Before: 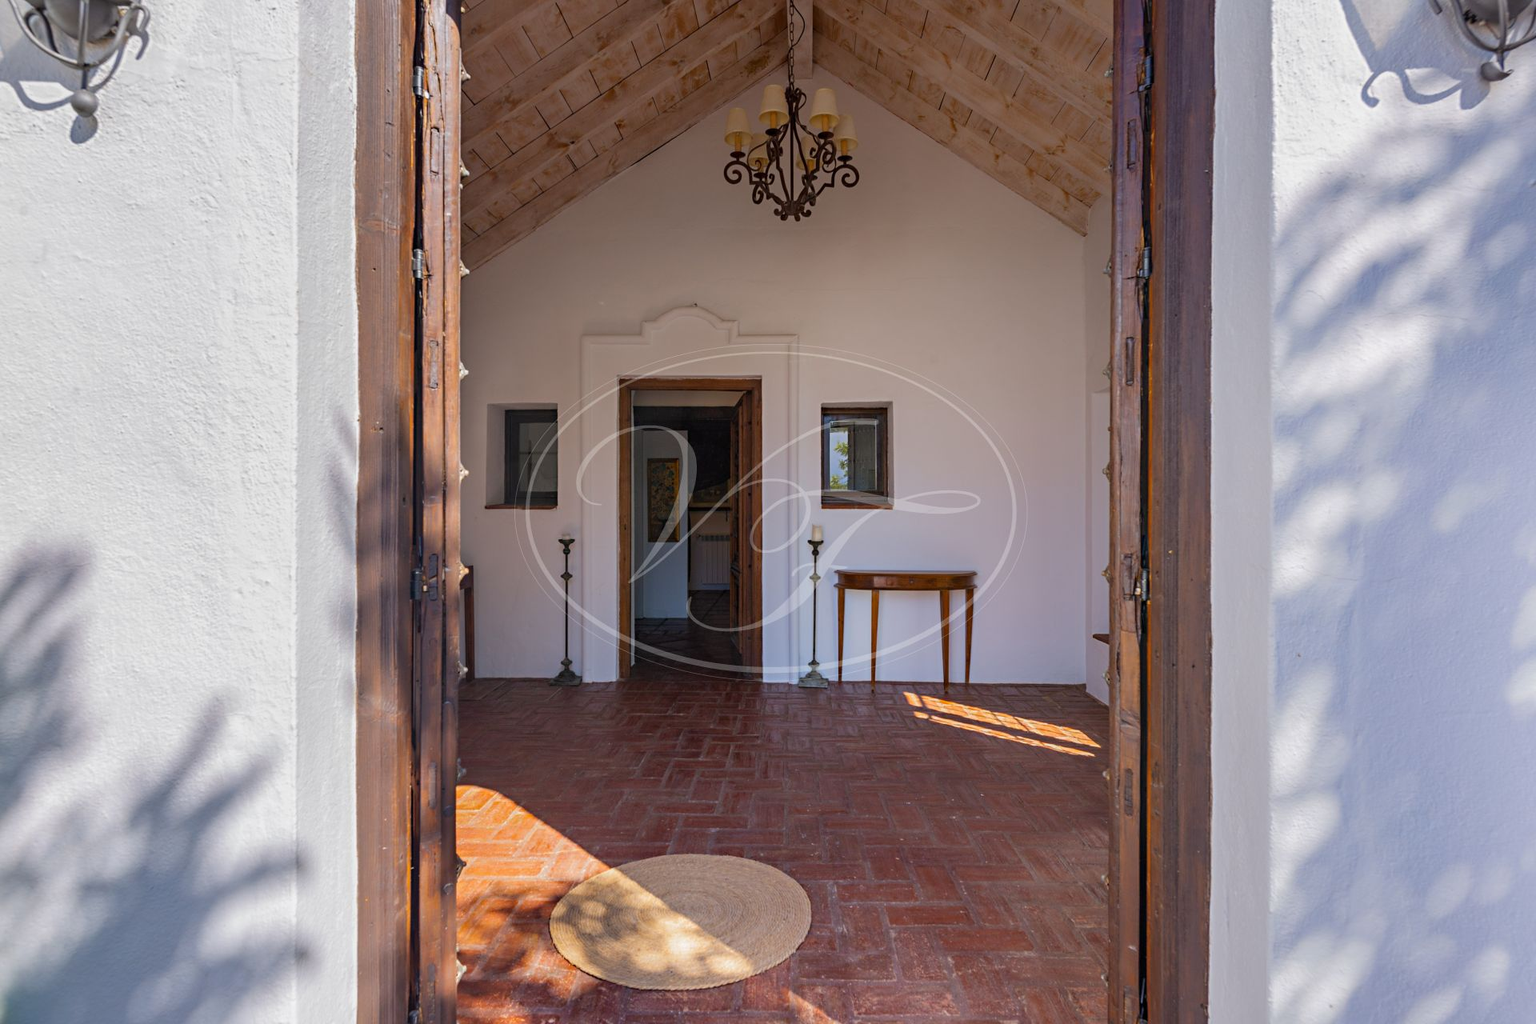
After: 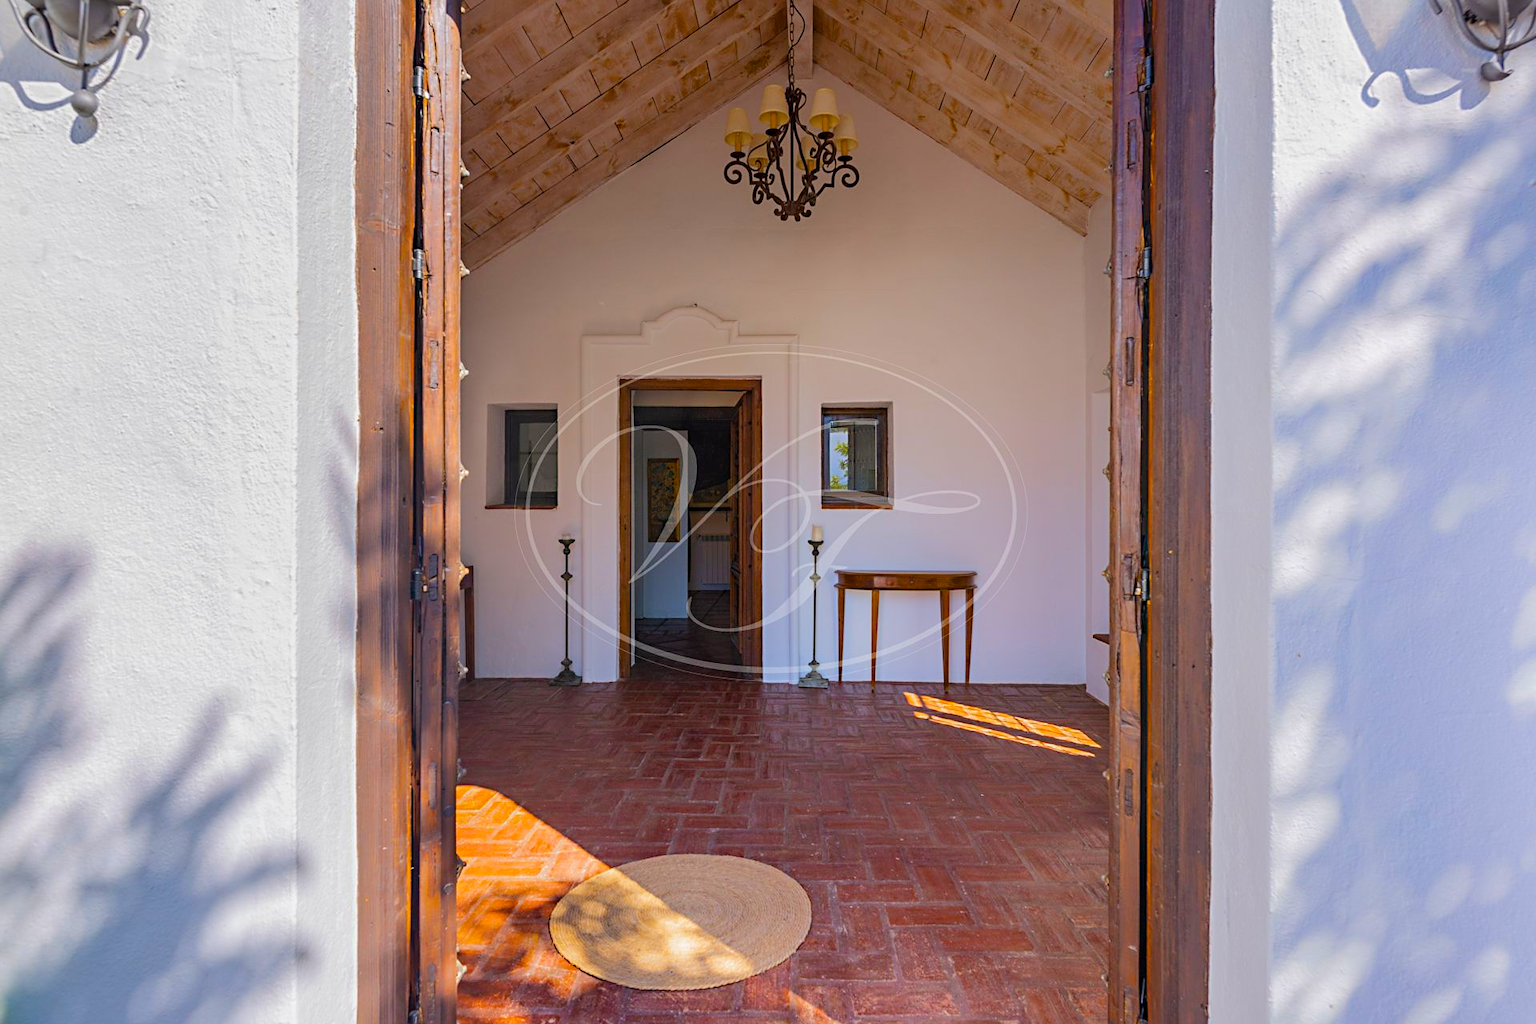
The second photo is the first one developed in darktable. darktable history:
color balance rgb: perceptual saturation grading › global saturation 25%, perceptual brilliance grading › mid-tones 10%, perceptual brilliance grading › shadows 15%, global vibrance 20%
sharpen: amount 0.2
